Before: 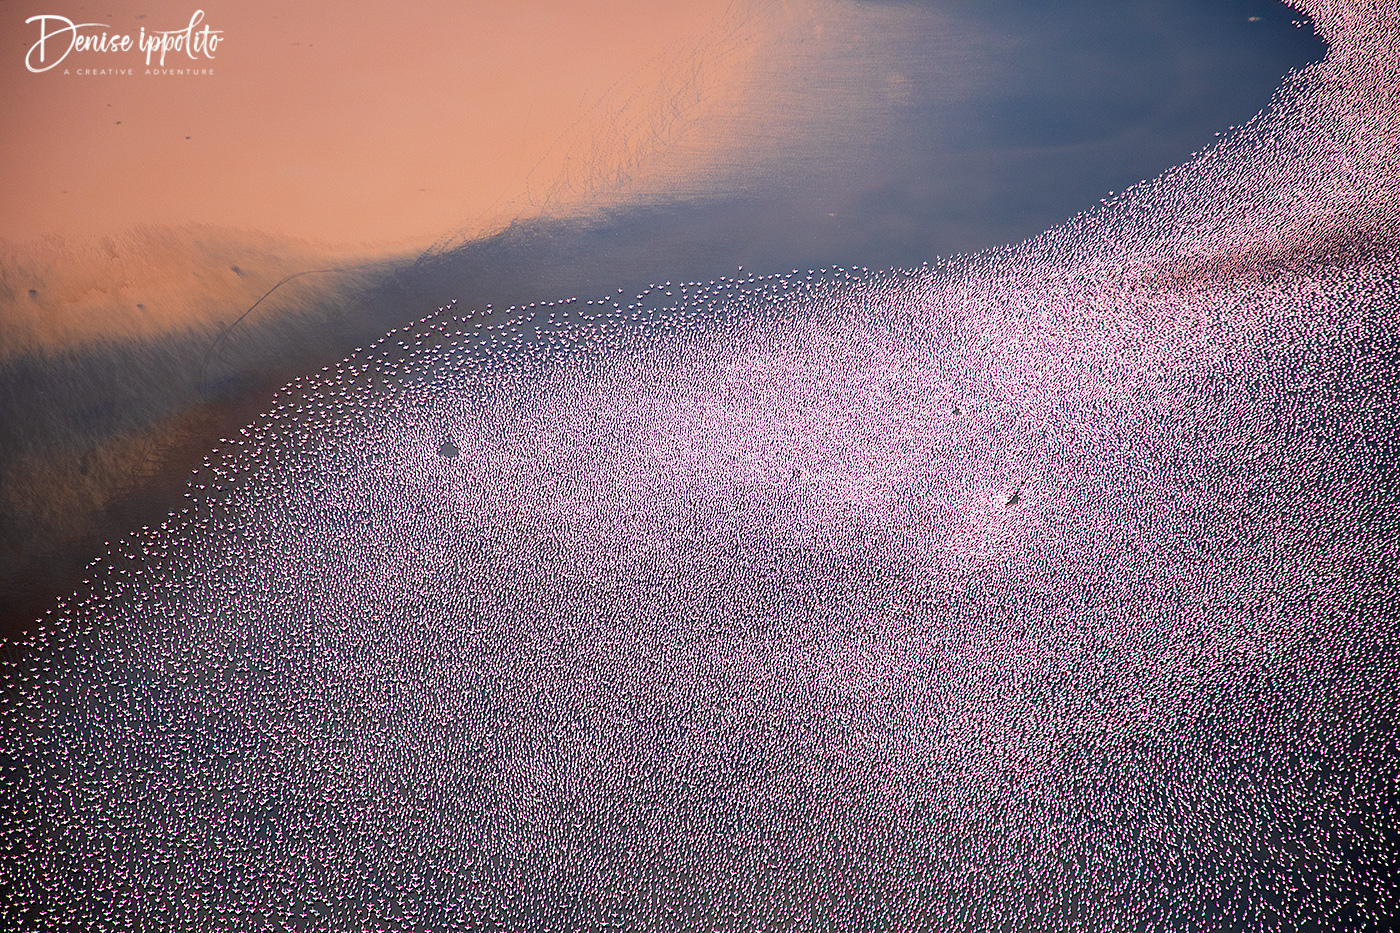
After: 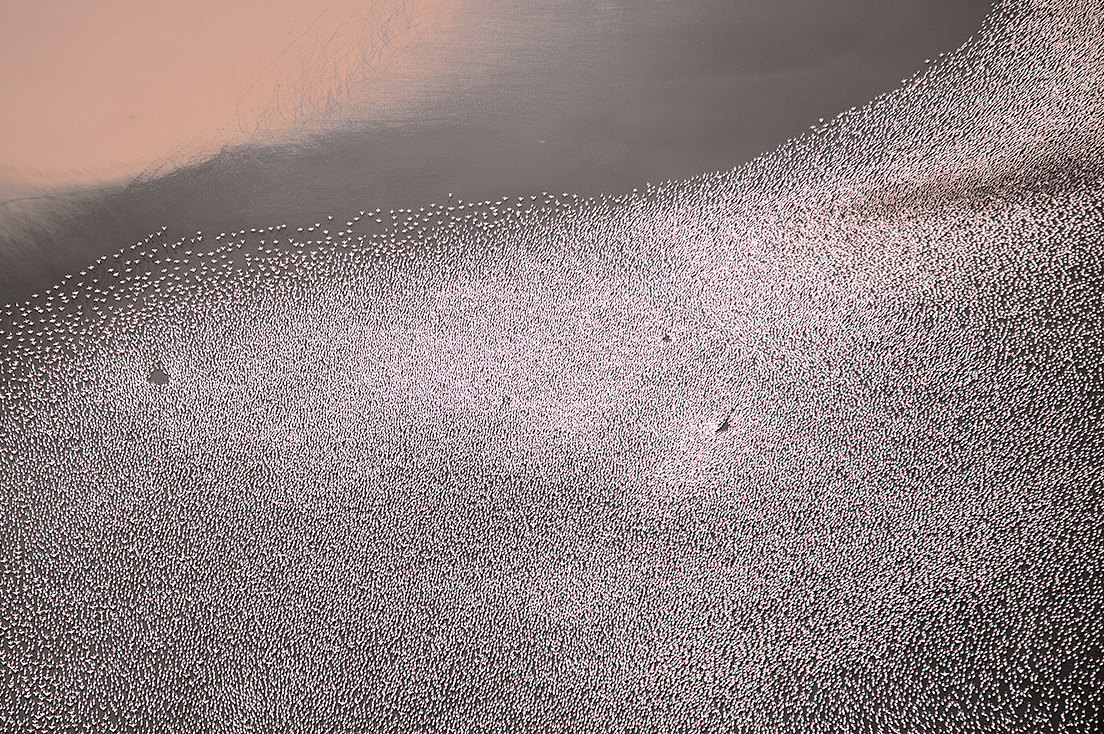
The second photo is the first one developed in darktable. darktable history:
crop and rotate: left 20.74%, top 7.912%, right 0.375%, bottom 13.378%
split-toning: shadows › hue 26°, shadows › saturation 0.09, highlights › hue 40°, highlights › saturation 0.18, balance -63, compress 0%
